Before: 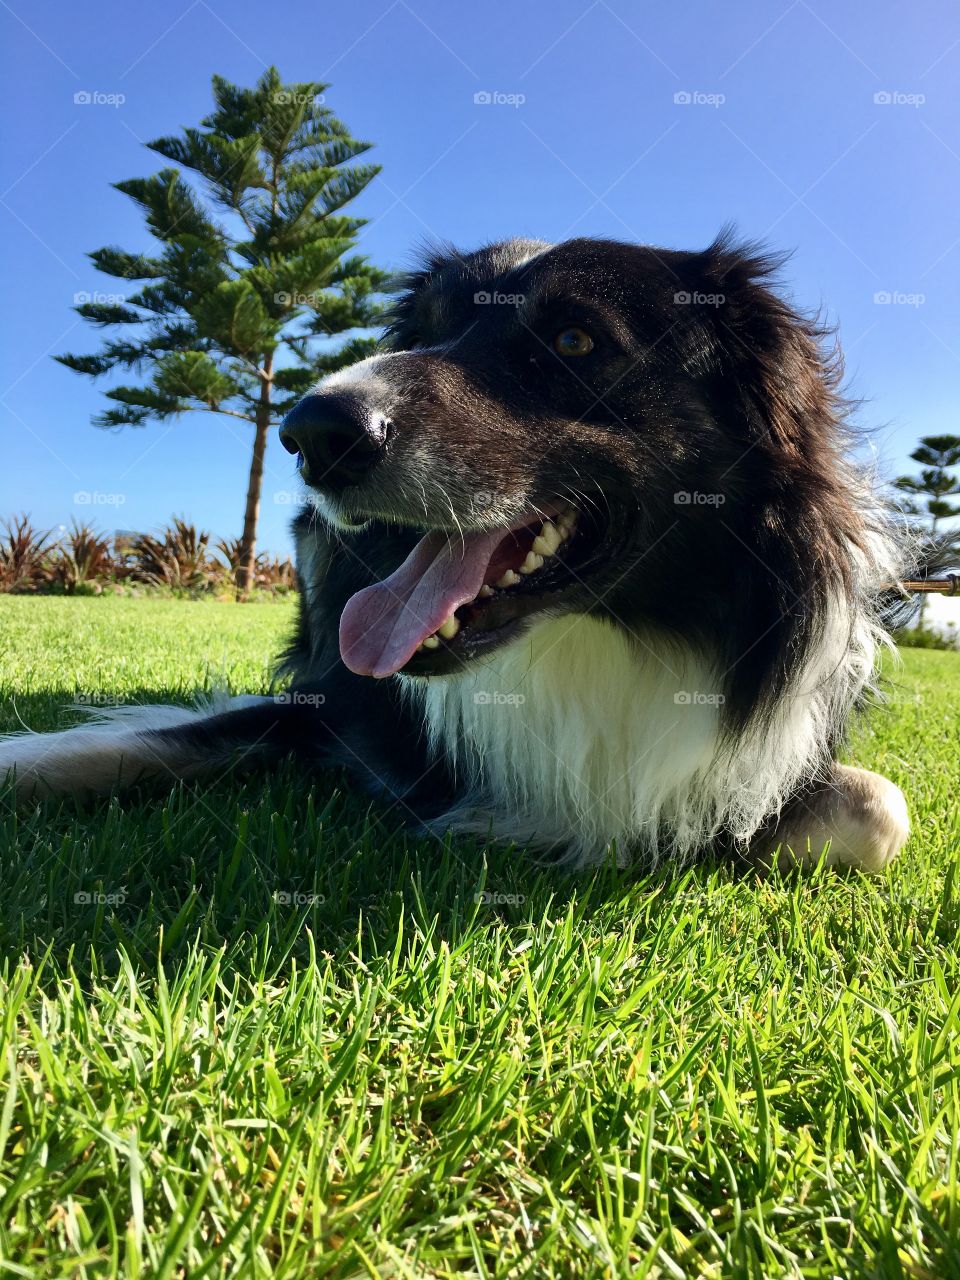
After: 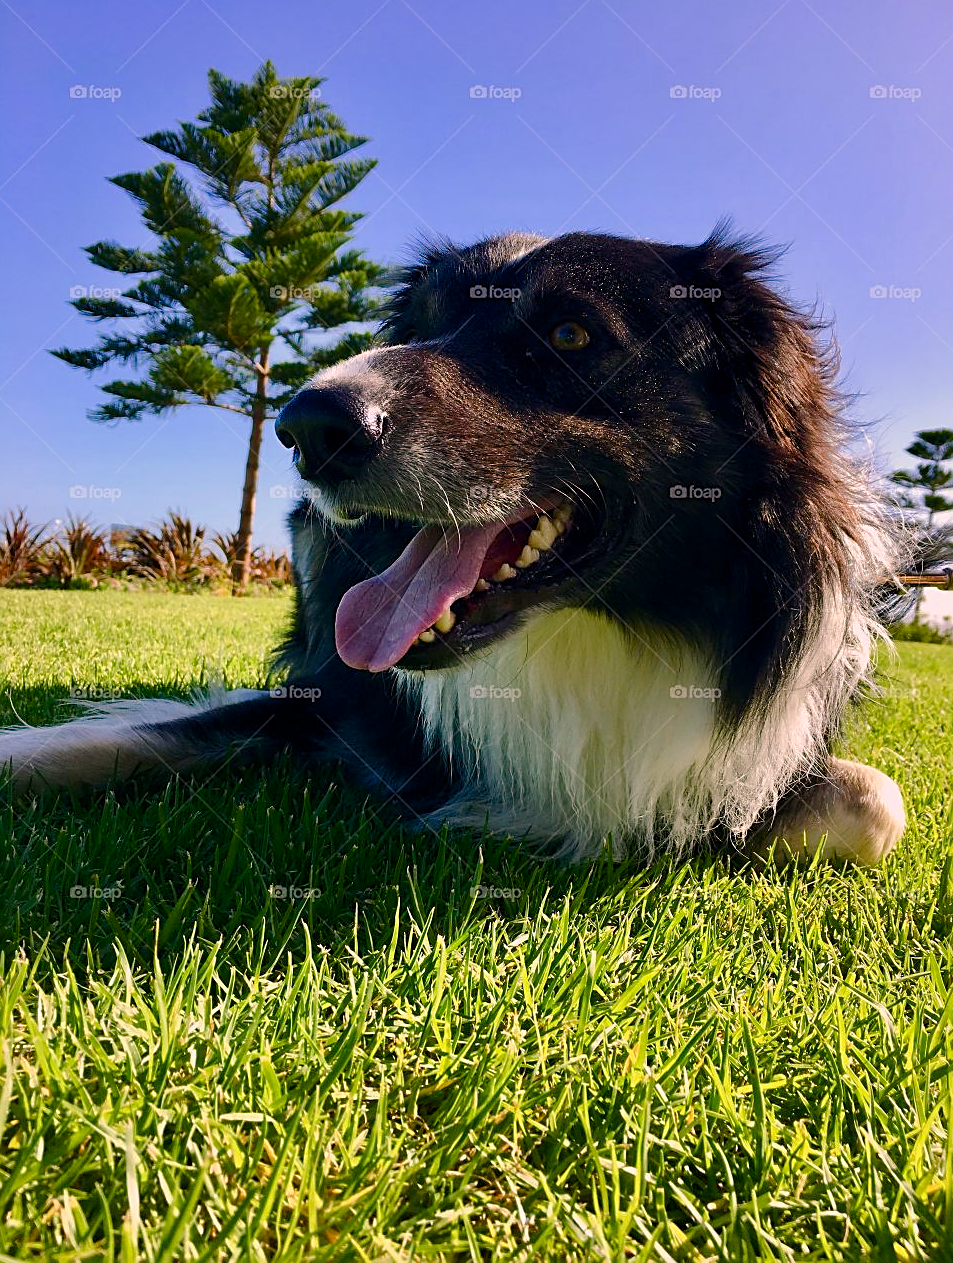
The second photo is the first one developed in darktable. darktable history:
color balance rgb: perceptual saturation grading › global saturation 46.114%, perceptual saturation grading › highlights -49.22%, perceptual saturation grading › shadows 29.584%, perceptual brilliance grading › global brilliance 2.512%, perceptual brilliance grading › highlights -3.436%, perceptual brilliance grading › shadows 2.739%
shadows and highlights: shadows -20.1, white point adjustment -1.98, highlights -35.06
sharpen: on, module defaults
crop: left 0.446%, top 0.498%, right 0.248%, bottom 0.808%
color correction: highlights a* 14.49, highlights b* 4.89
